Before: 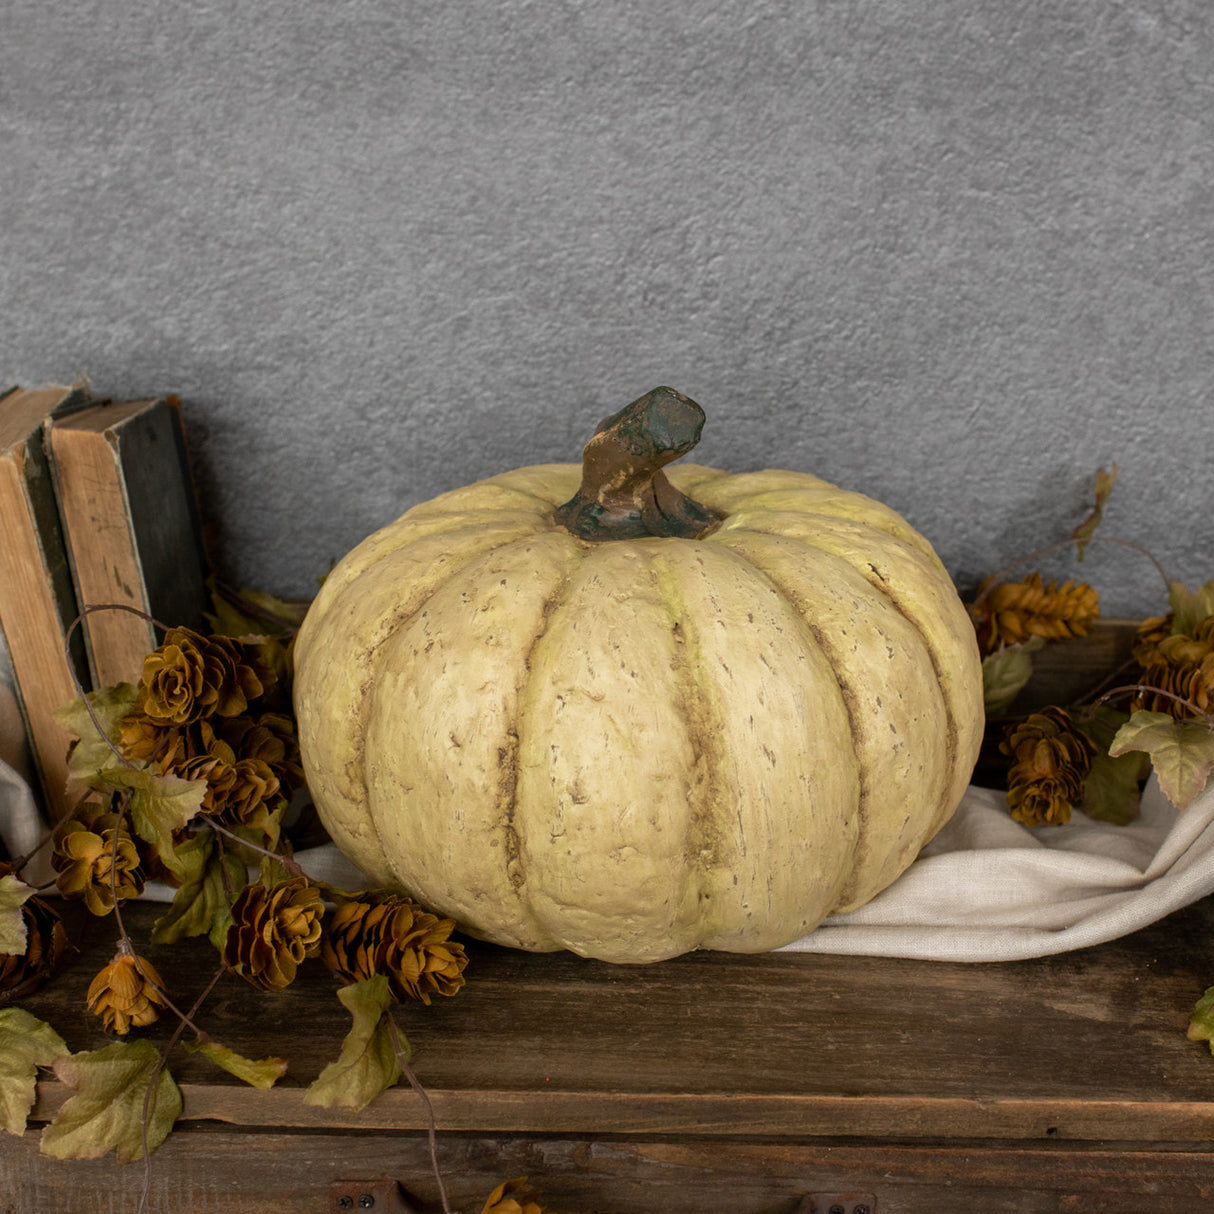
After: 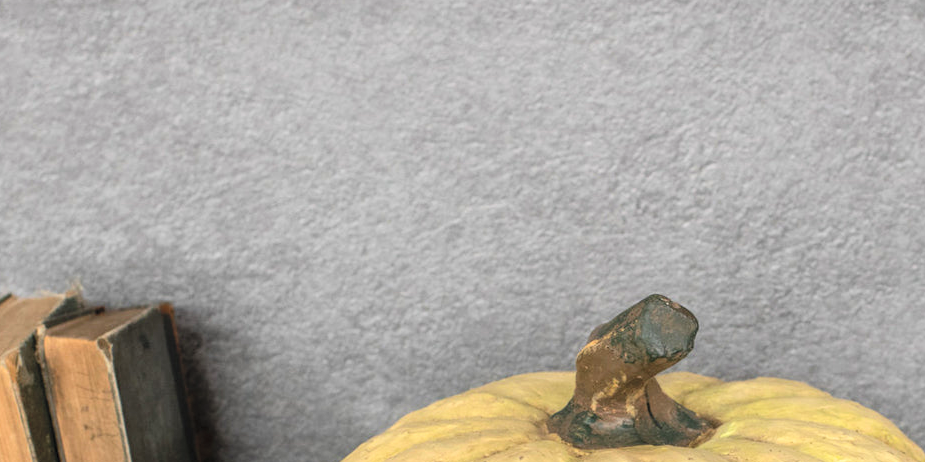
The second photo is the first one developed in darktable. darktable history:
white balance: emerald 1
crop: left 0.579%, top 7.627%, right 23.167%, bottom 54.275%
contrast brightness saturation: contrast 0.1, brightness 0.3, saturation 0.14
tone equalizer: -8 EV -0.417 EV, -7 EV -0.389 EV, -6 EV -0.333 EV, -5 EV -0.222 EV, -3 EV 0.222 EV, -2 EV 0.333 EV, -1 EV 0.389 EV, +0 EV 0.417 EV, edges refinement/feathering 500, mask exposure compensation -1.57 EV, preserve details no
